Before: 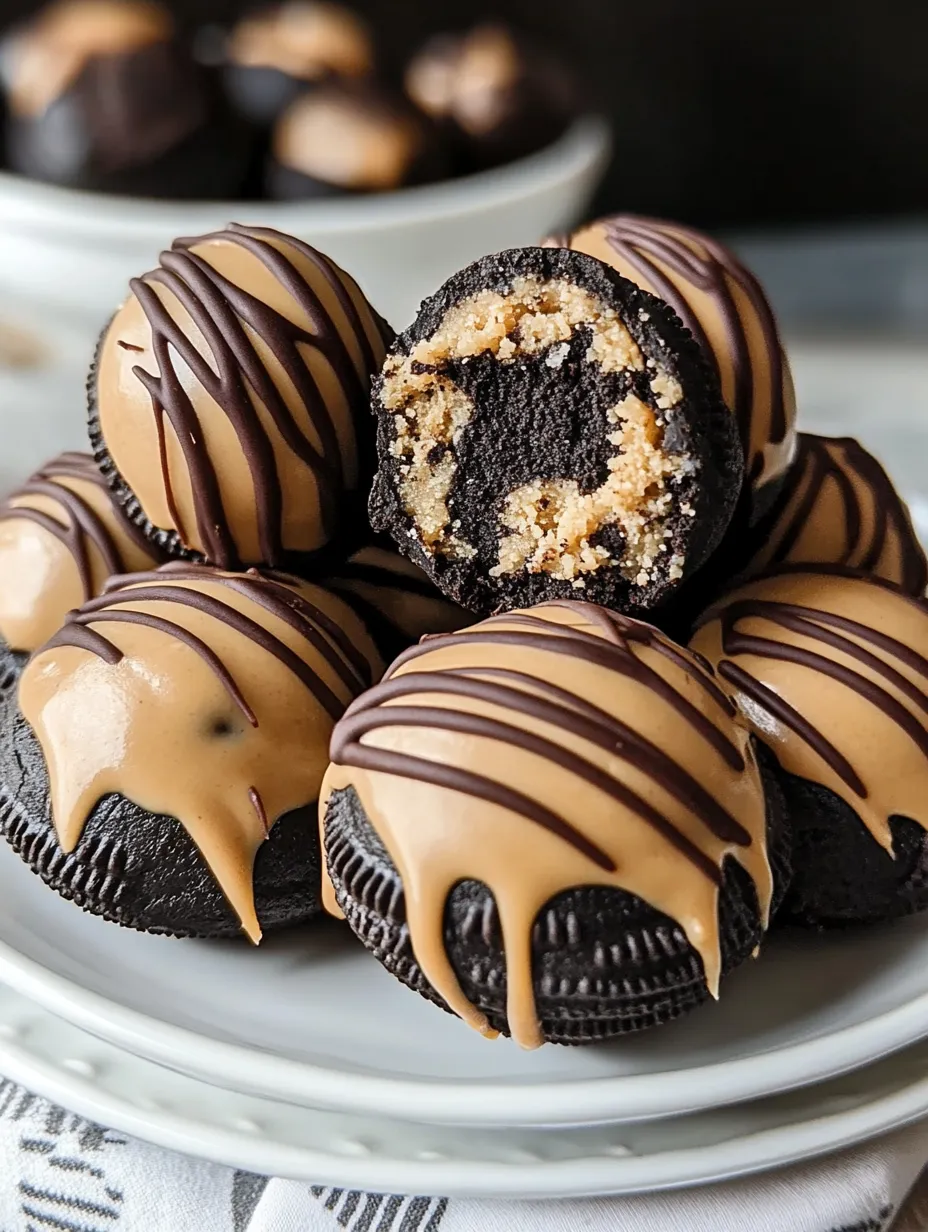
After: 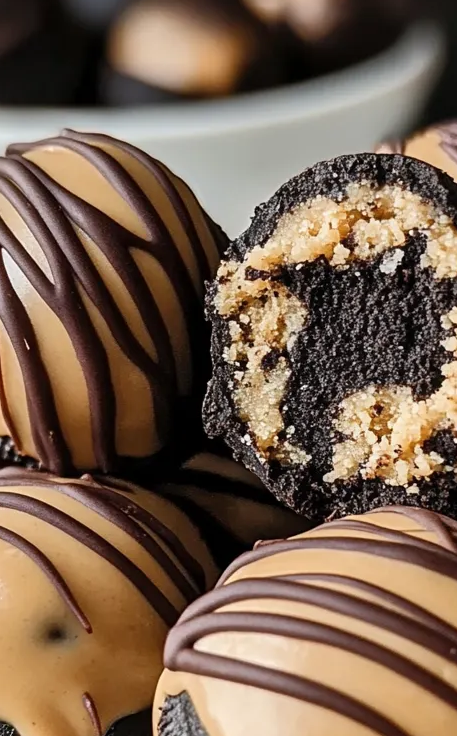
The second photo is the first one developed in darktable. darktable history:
crop: left 17.924%, top 7.675%, right 32.76%, bottom 32.567%
